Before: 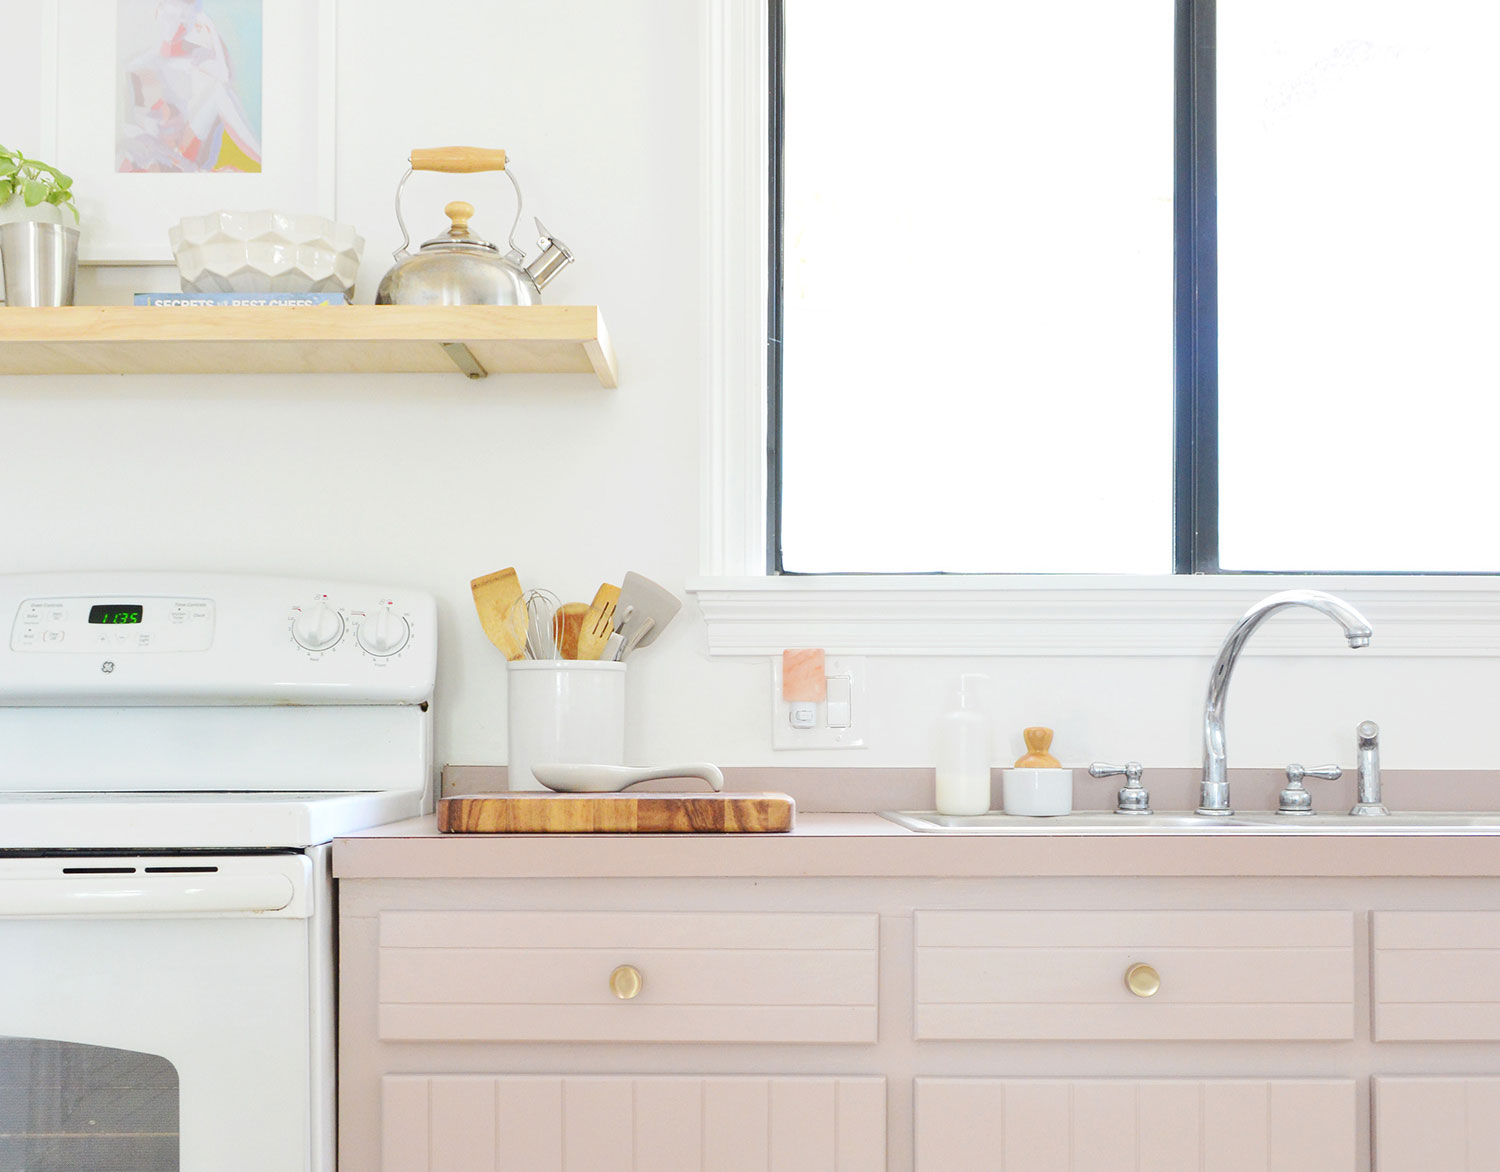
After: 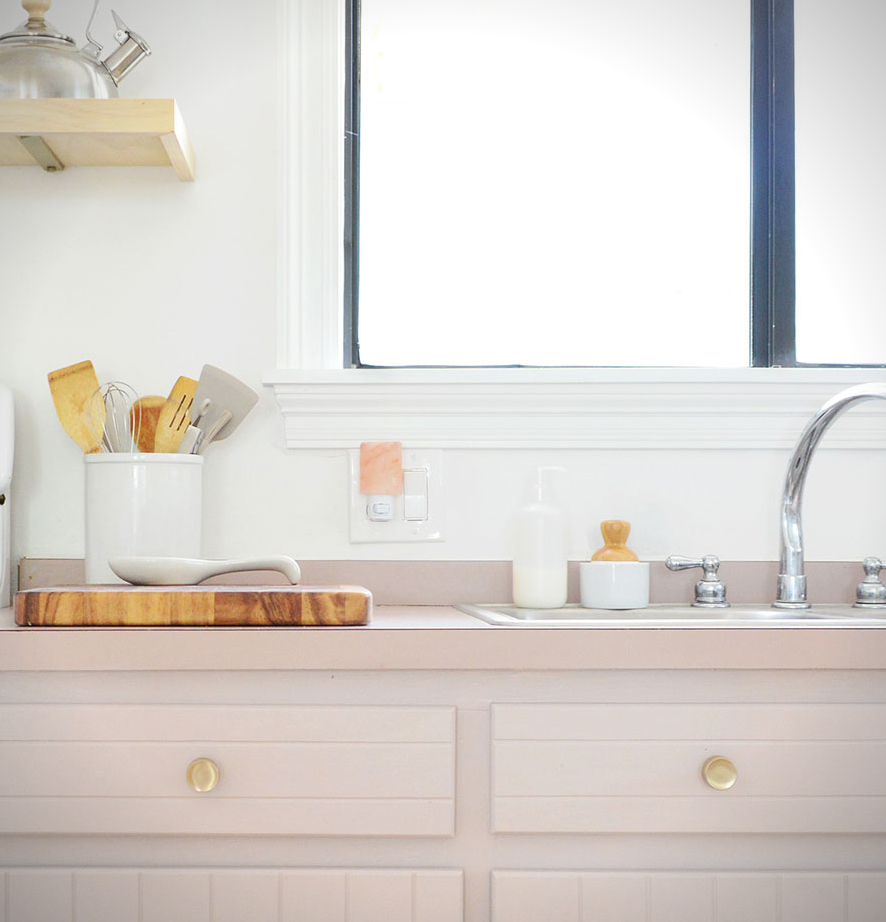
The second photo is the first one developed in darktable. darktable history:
vignetting: fall-off start 92.6%, brightness -0.52, saturation -0.51, center (-0.012, 0)
crop and rotate: left 28.256%, top 17.734%, right 12.656%, bottom 3.573%
exposure: compensate highlight preservation false
